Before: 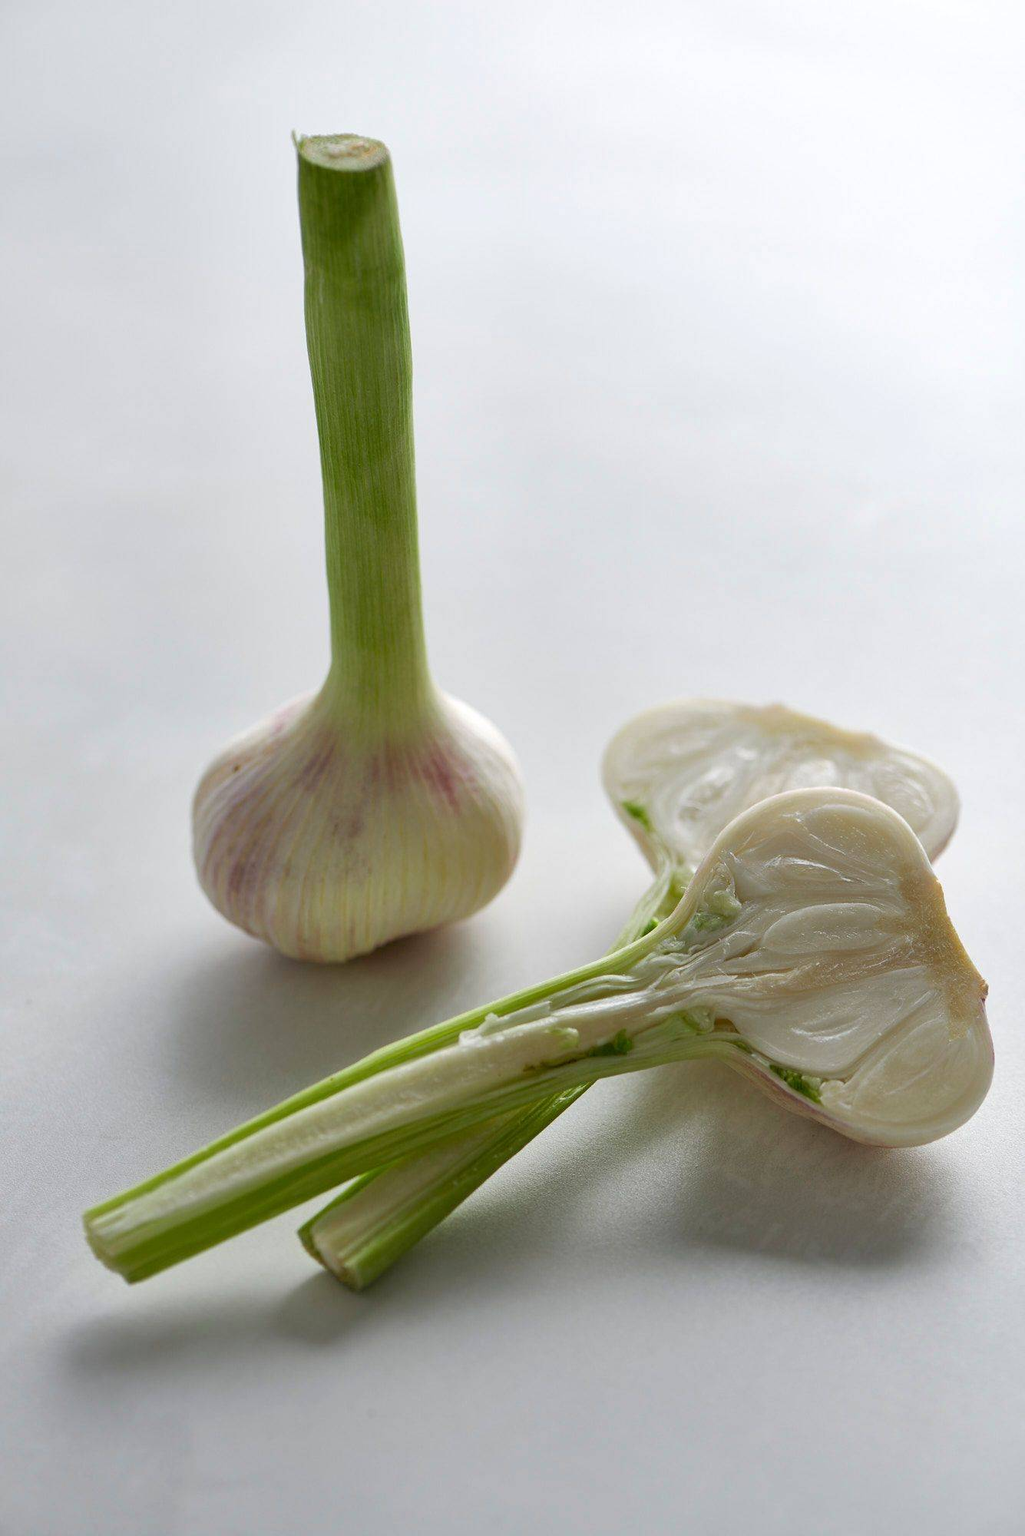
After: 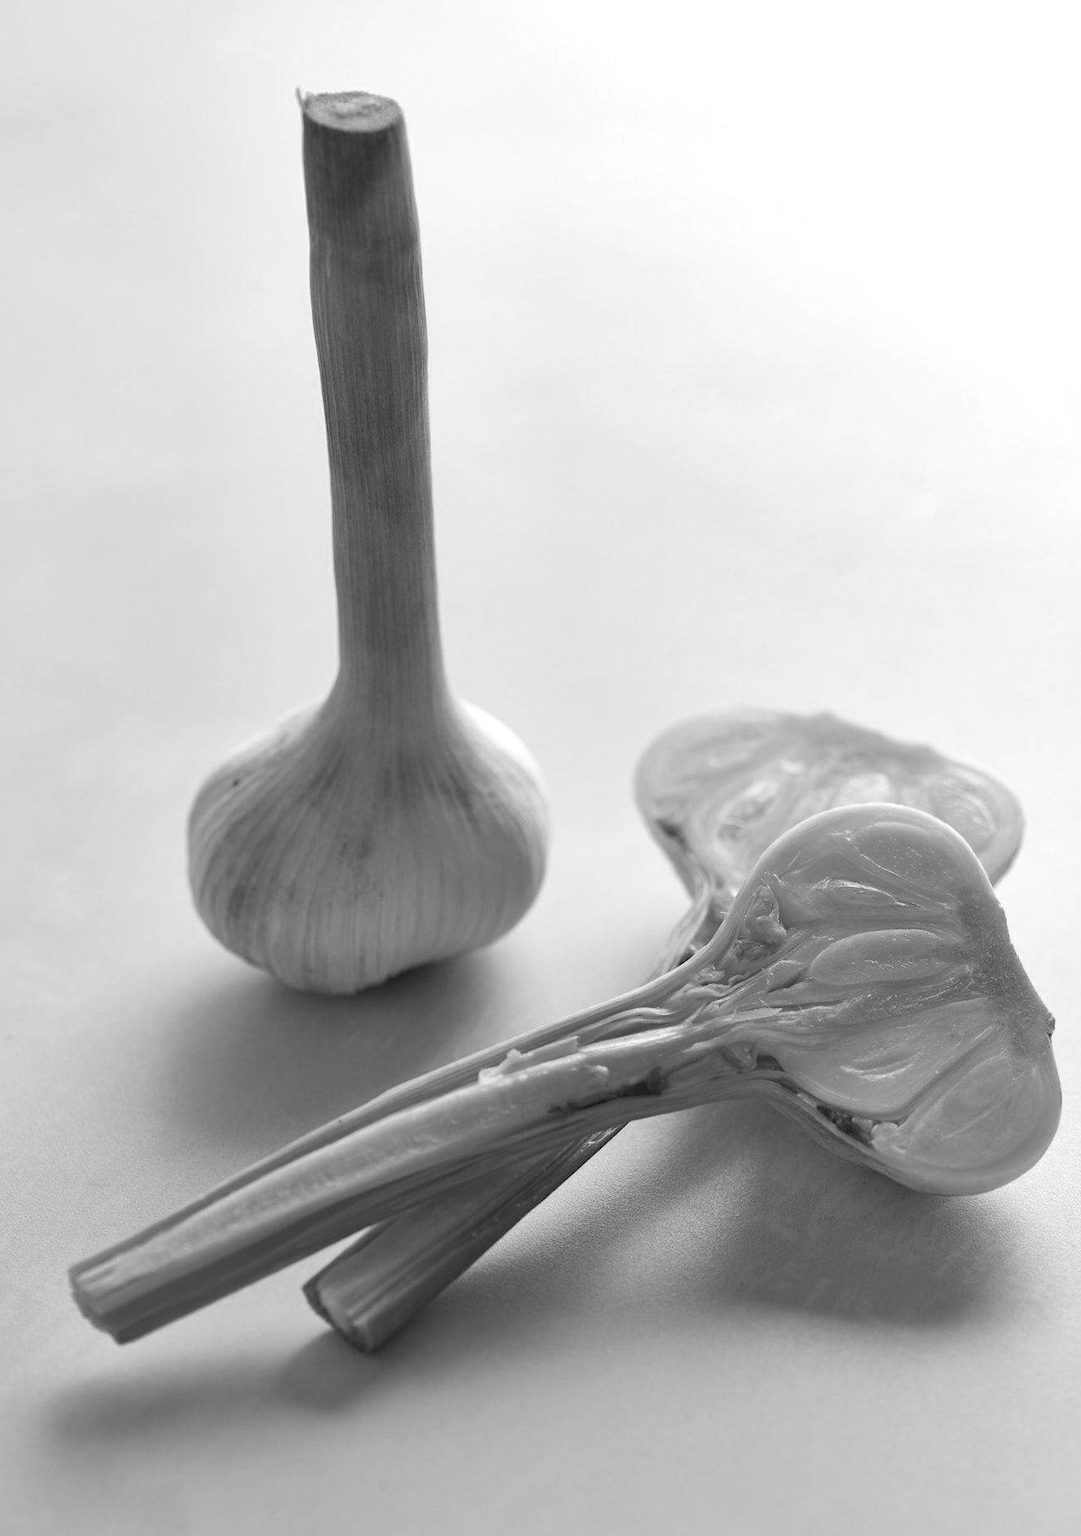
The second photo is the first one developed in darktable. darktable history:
tone curve: curves: ch0 [(0, 0) (0.003, 0.003) (0.011, 0.011) (0.025, 0.025) (0.044, 0.044) (0.069, 0.069) (0.1, 0.099) (0.136, 0.135) (0.177, 0.176) (0.224, 0.223) (0.277, 0.275) (0.335, 0.333) (0.399, 0.396) (0.468, 0.465) (0.543, 0.541) (0.623, 0.622) (0.709, 0.708) (0.801, 0.8) (0.898, 0.897) (1, 1)], preserve colors none
color calibration: output gray [0.22, 0.42, 0.37, 0], gray › normalize channels true, illuminant same as pipeline (D50), adaptation XYZ, x 0.346, y 0.359, gamut compression 0
exposure: exposure 0.236 EV, compensate highlight preservation false
crop: left 1.964%, top 3.251%, right 1.122%, bottom 4.933%
